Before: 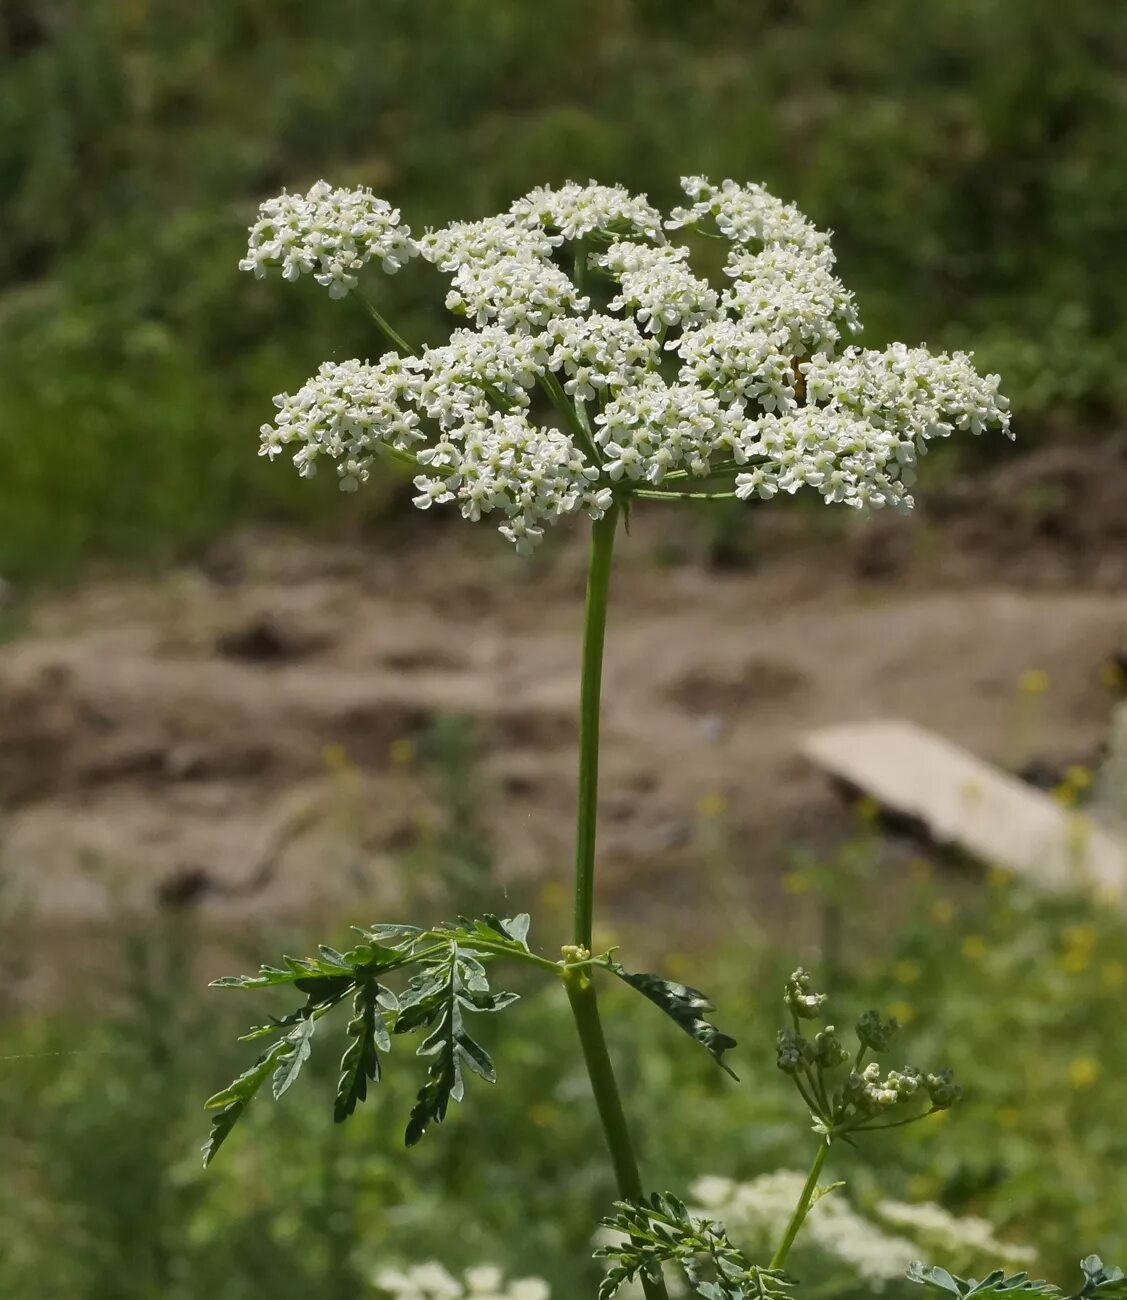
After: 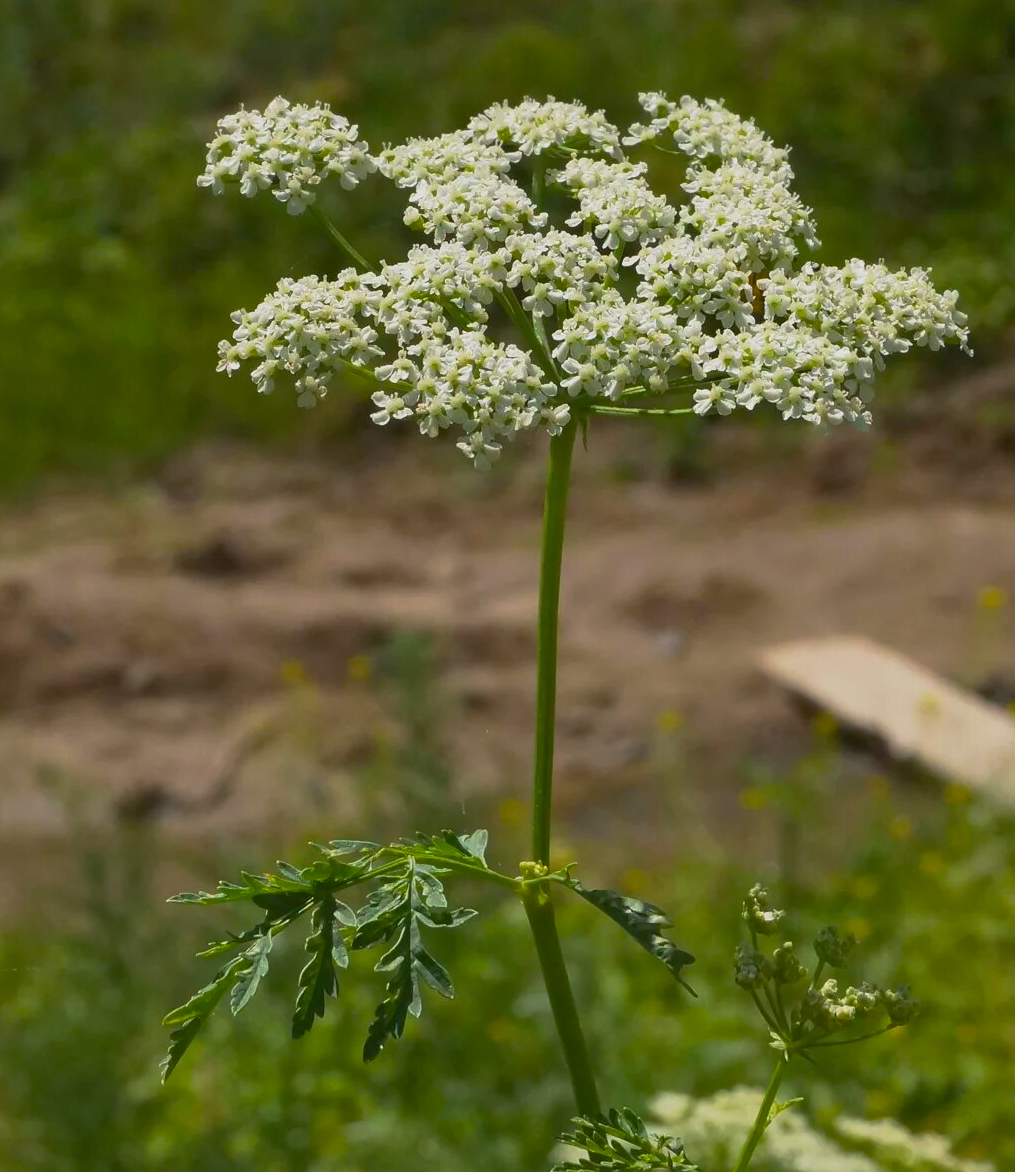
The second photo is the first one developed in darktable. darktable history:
base curve: curves: ch0 [(0, 0) (0.257, 0.25) (0.482, 0.586) (0.757, 0.871) (1, 1)], preserve colors none
crop: left 3.762%, top 6.521%, right 6.135%, bottom 3.319%
color balance rgb: perceptual saturation grading › global saturation 31.209%, perceptual brilliance grading › highlights 4.819%, perceptual brilliance grading › shadows -9.182%, contrast -29.563%
